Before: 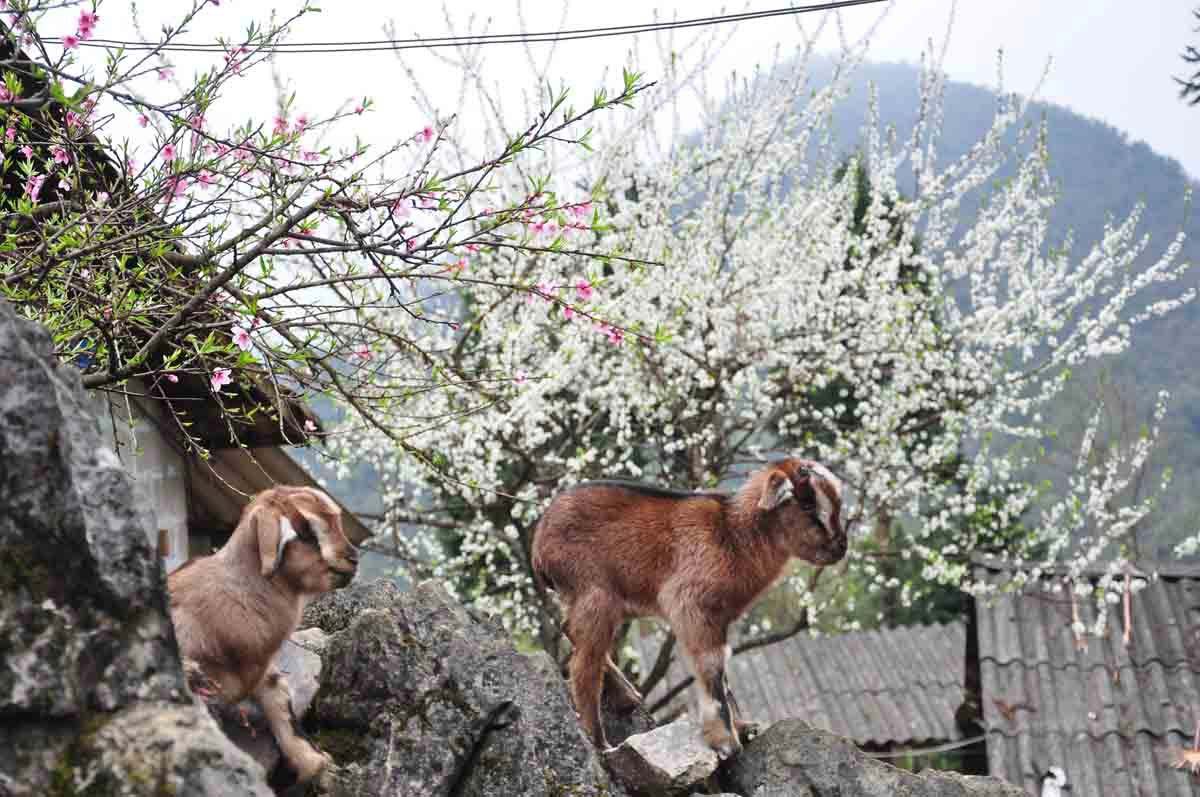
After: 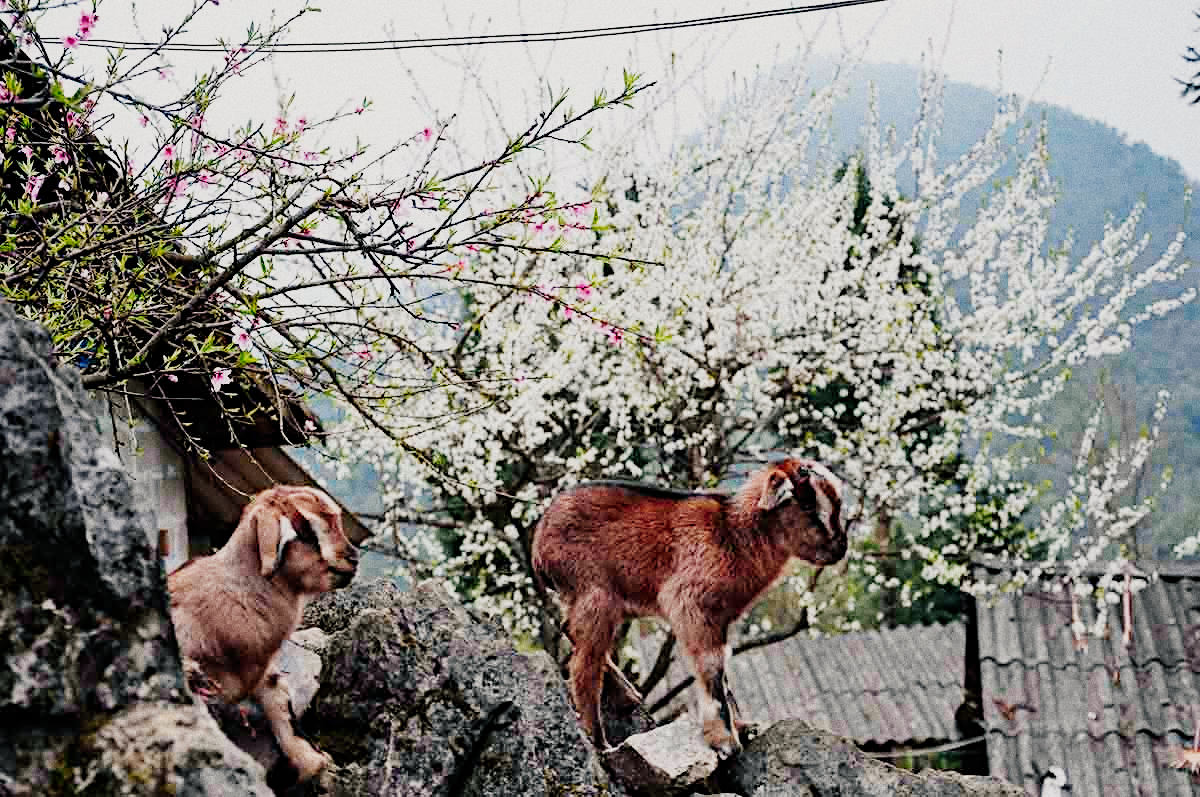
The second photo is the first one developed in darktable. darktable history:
contrast equalizer: octaves 7, y [[0.6 ×6], [0.55 ×6], [0 ×6], [0 ×6], [0 ×6]], mix -0.2
diffuse or sharpen "_builtin_sharpen demosaicing | AA filter": edge sensitivity 1, 1st order anisotropy 100%, 2nd order anisotropy 100%, 3rd order anisotropy 100%, 4th order anisotropy 100%, 1st order speed -25%, 2nd order speed -25%, 3rd order speed -25%, 4th order speed -25%
diffuse or sharpen "bloom 20%": radius span 32, 1st order speed 50%, 2nd order speed 50%, 3rd order speed 50%, 4th order speed 50% | blend: blend mode normal, opacity 20%; mask: uniform (no mask)
grain "film": coarseness 0.09 ISO
sigmoid: contrast 1.8, skew -0.2, preserve hue 0%, red attenuation 0.1, red rotation 0.035, green attenuation 0.1, green rotation -0.017, blue attenuation 0.15, blue rotation -0.052, base primaries Rec2020
color balance rgb: shadows lift › chroma 2%, shadows lift › hue 217.2°, power › hue 60°, highlights gain › chroma 1%, highlights gain › hue 69.6°, global offset › luminance -0.5%, perceptual saturation grading › global saturation 15%, global vibrance 15%
rgb primaries: tint hue -2.99°, red hue -0.035, red purity 0.95, green hue 0.035, green purity 0.95, blue hue -0.122, blue purity 1.1
